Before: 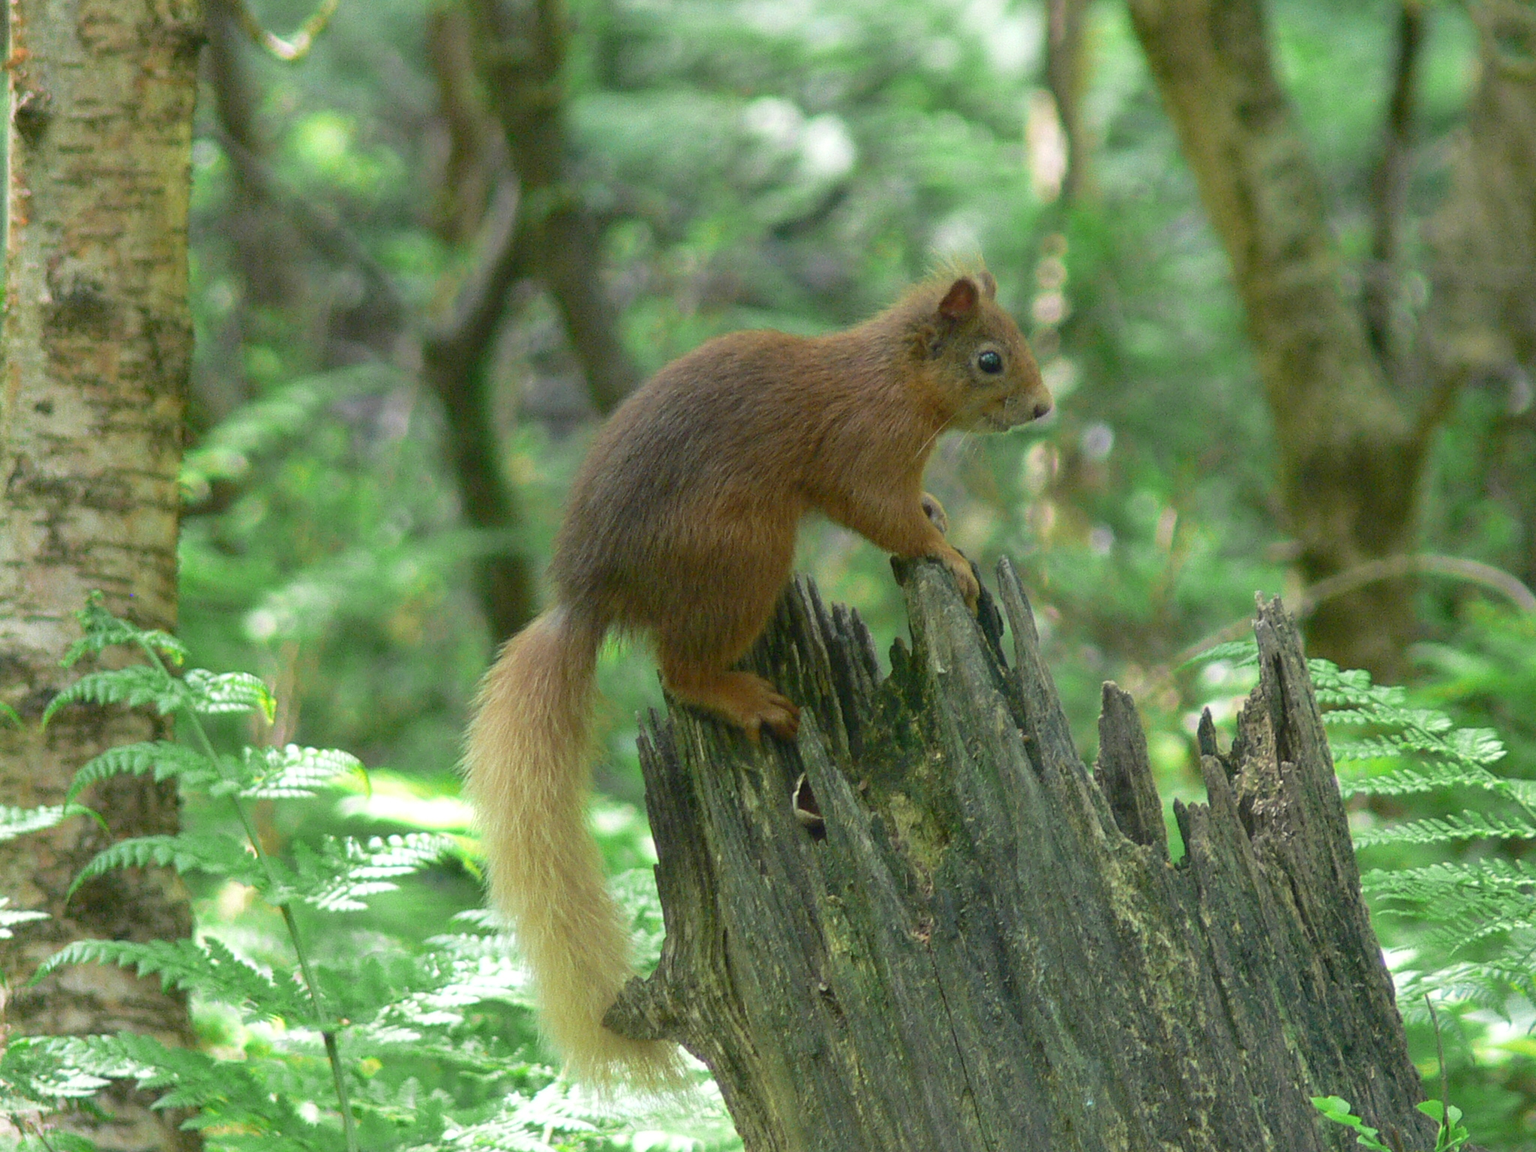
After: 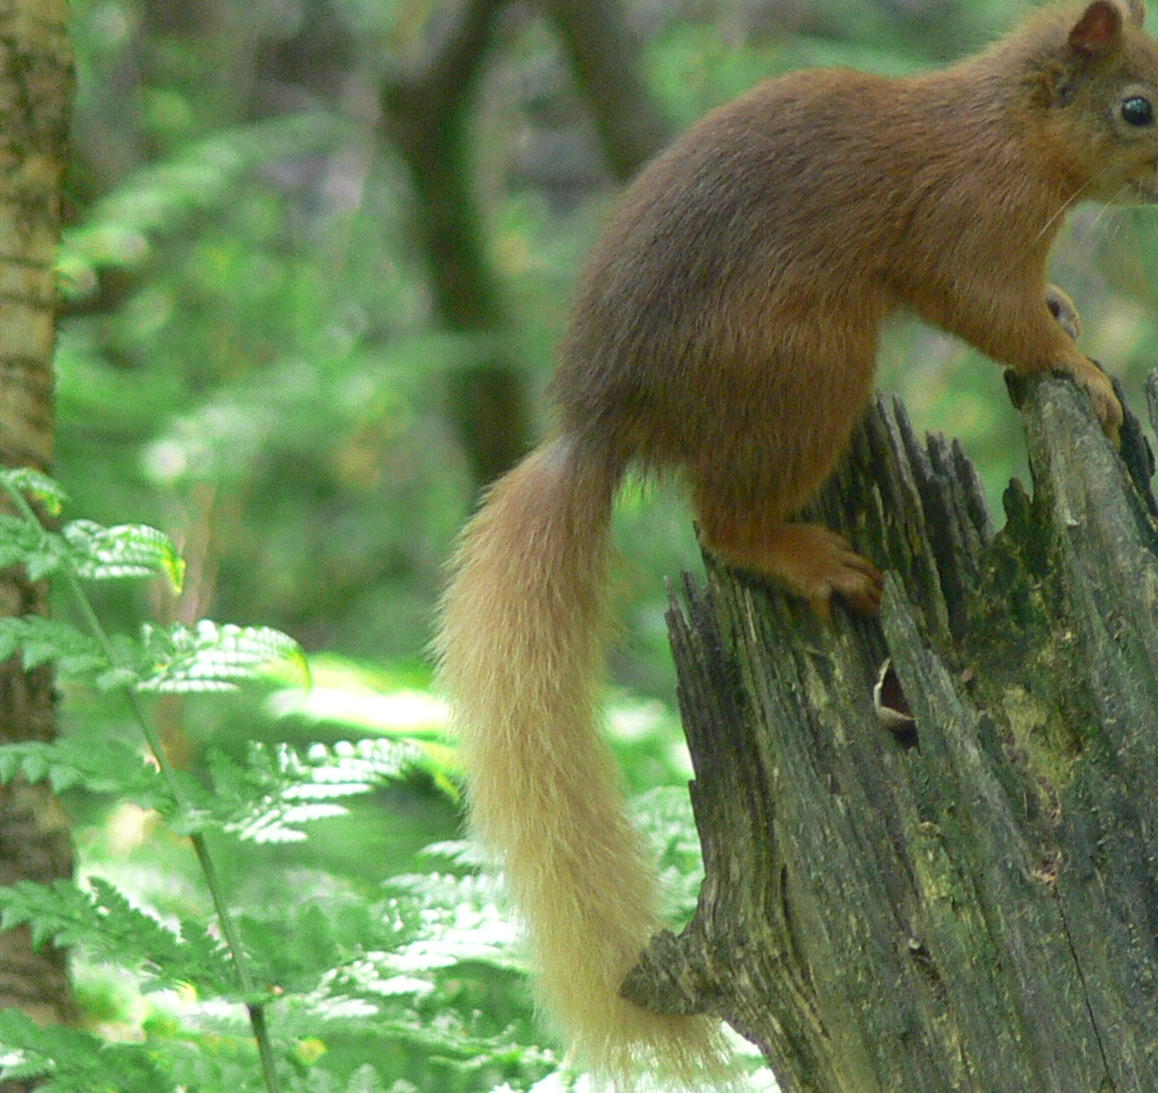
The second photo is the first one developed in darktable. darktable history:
tone equalizer: -8 EV -0.579 EV
crop: left 8.951%, top 24.241%, right 34.472%, bottom 4.578%
